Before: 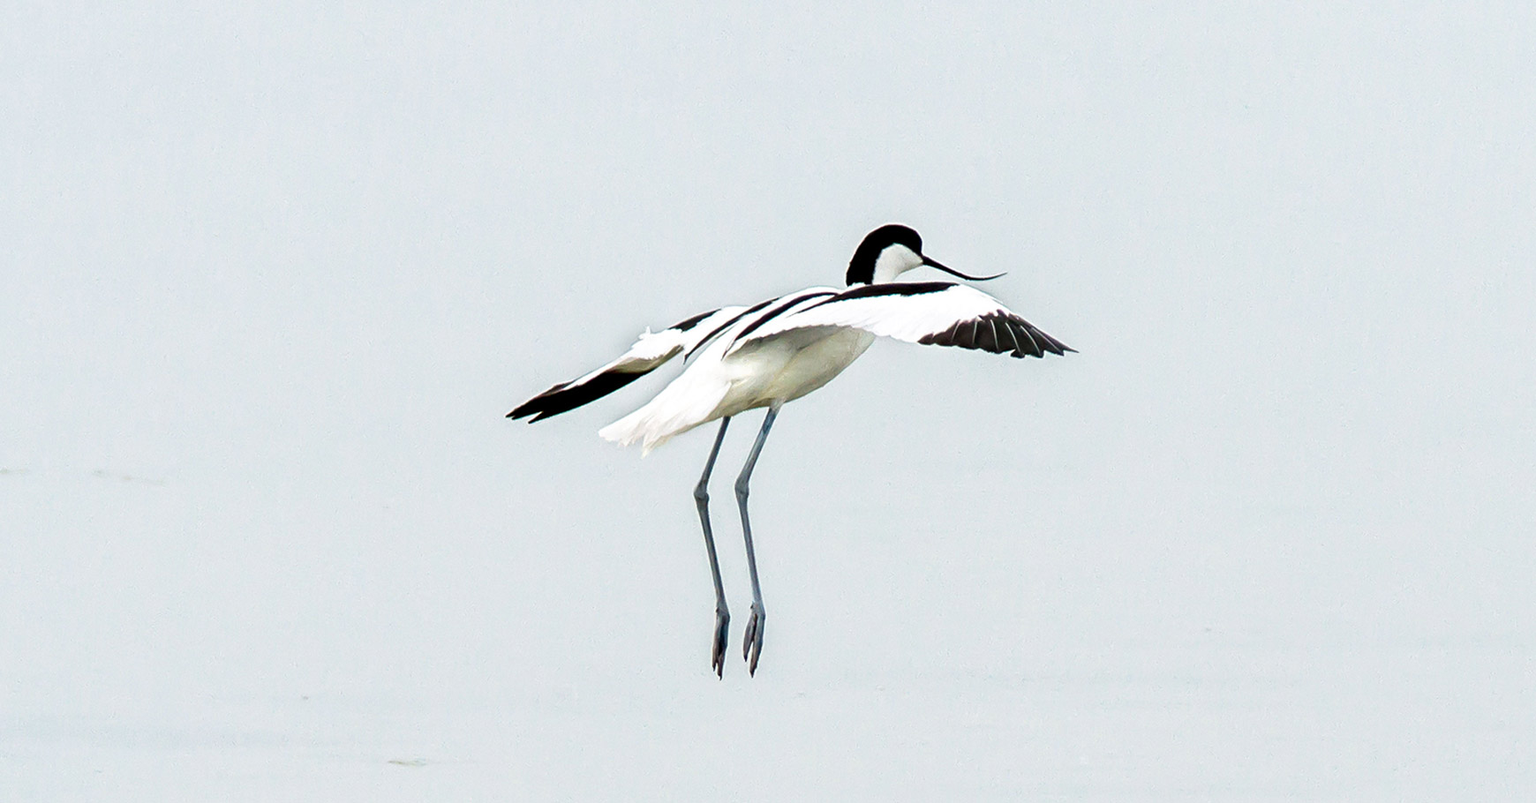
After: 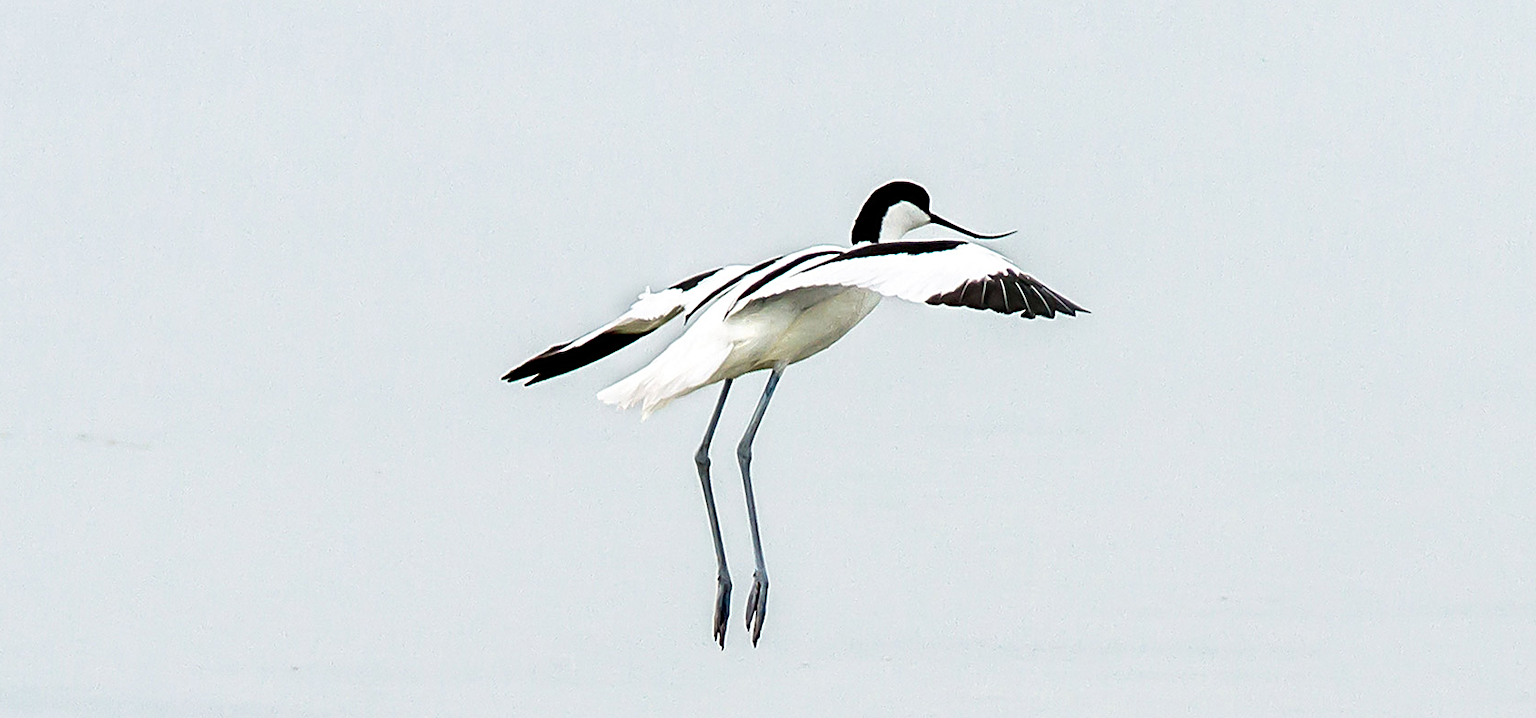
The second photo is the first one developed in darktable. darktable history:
sharpen: on, module defaults
crop: left 1.252%, top 6.147%, right 1.543%, bottom 6.887%
